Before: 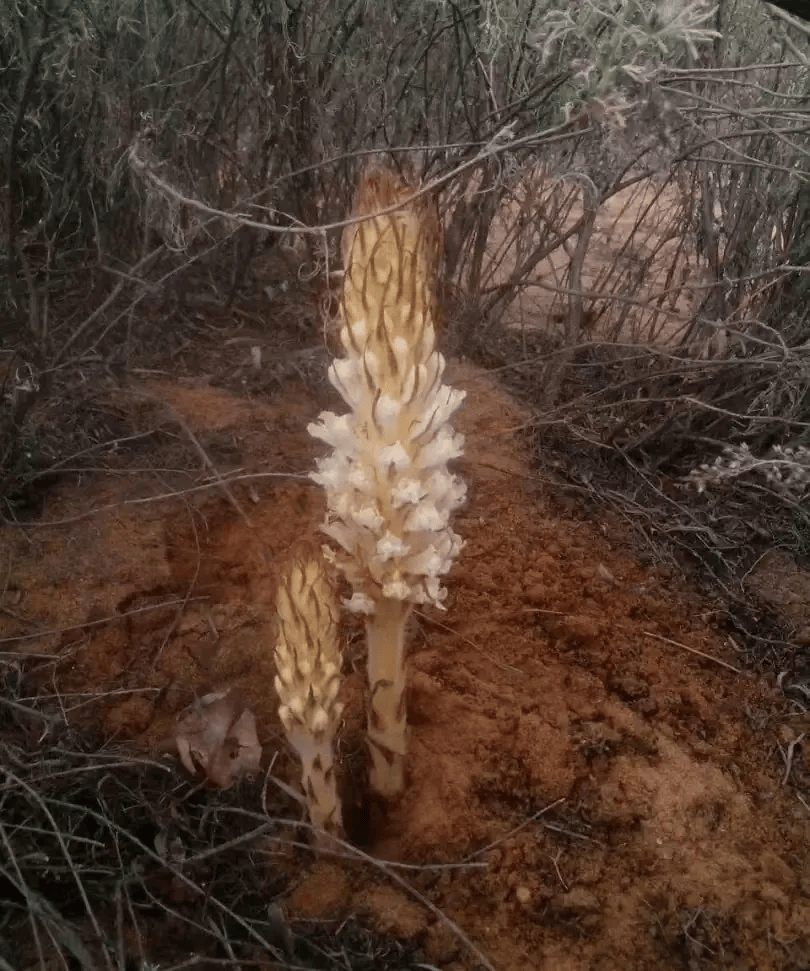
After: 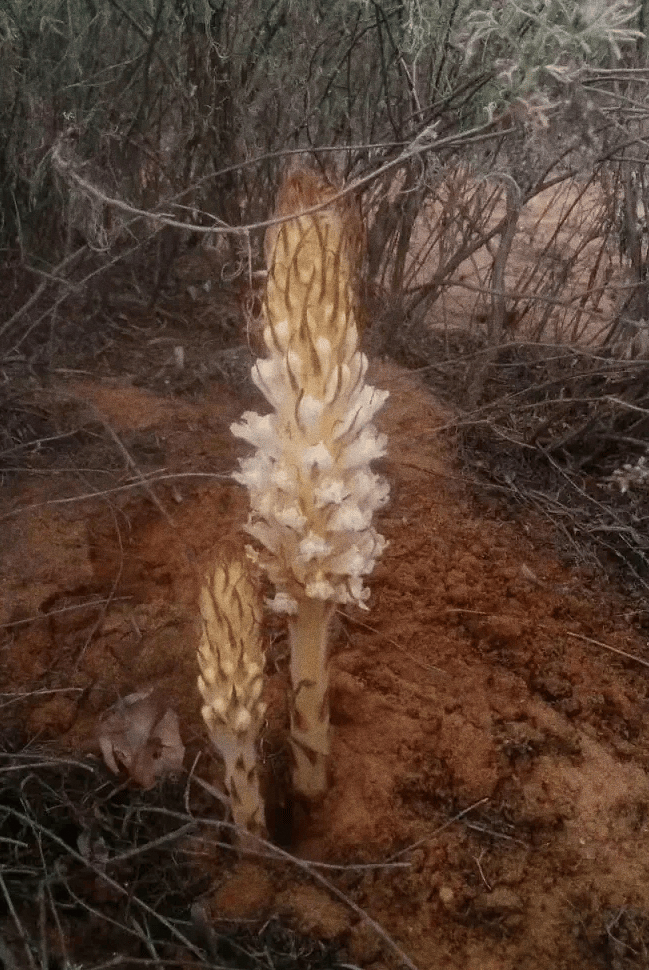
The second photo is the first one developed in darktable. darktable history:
grain: coarseness 0.47 ISO
crop and rotate: left 9.597%, right 10.195%
